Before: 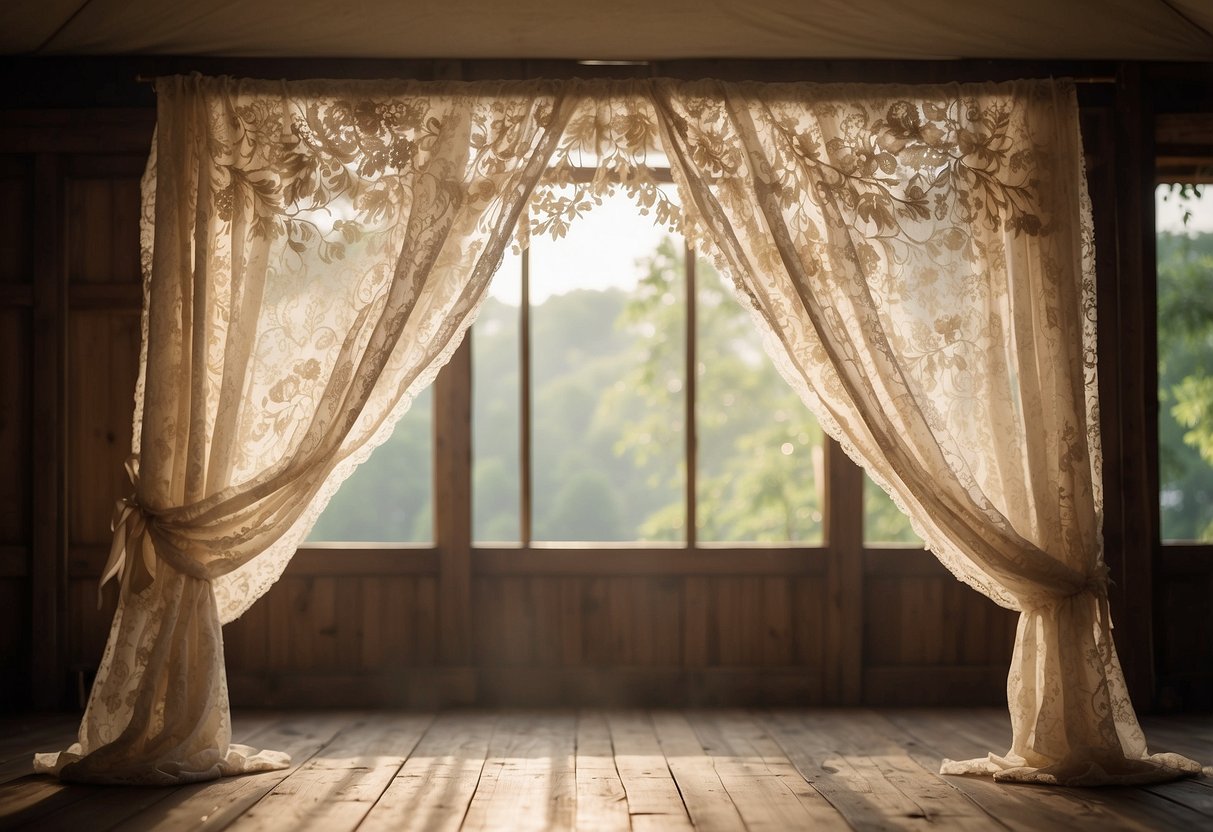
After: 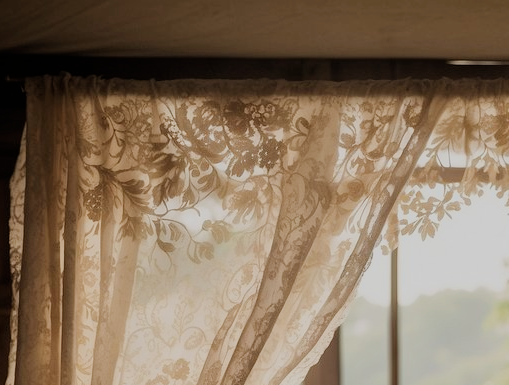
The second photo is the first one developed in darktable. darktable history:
crop and rotate: left 10.817%, top 0.062%, right 47.194%, bottom 53.626%
filmic rgb: black relative exposure -7.15 EV, white relative exposure 5.36 EV, hardness 3.02
